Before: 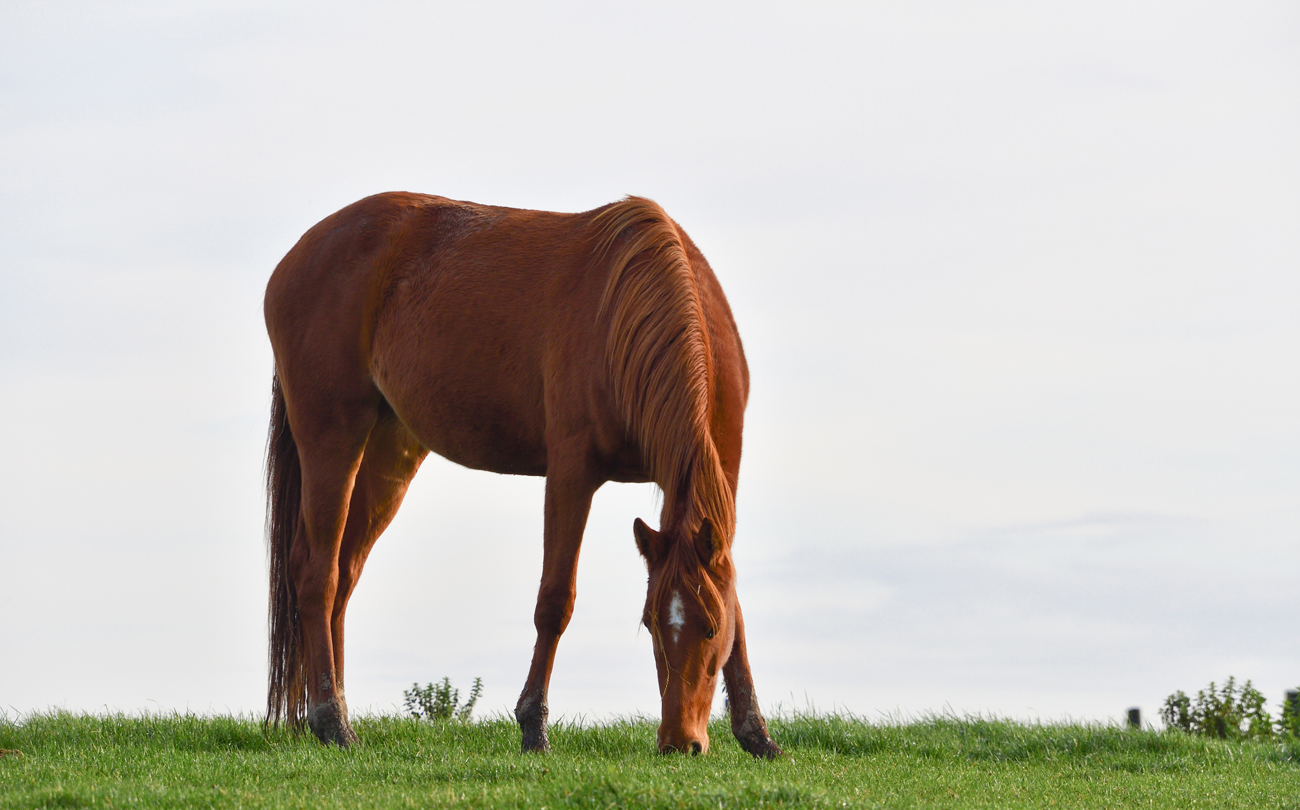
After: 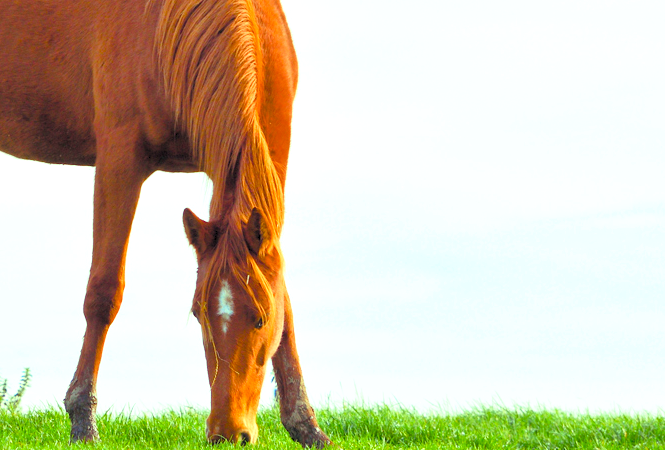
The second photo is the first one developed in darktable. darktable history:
exposure: exposure 0.695 EV, compensate highlight preservation false
levels: levels [0.093, 0.434, 0.988]
crop: left 34.697%, top 38.365%, right 13.885%, bottom 5.137%
color balance rgb: highlights gain › luminance 15.189%, highlights gain › chroma 6.933%, highlights gain › hue 127.16°, perceptual saturation grading › global saturation 19.592%, global vibrance 9.296%
